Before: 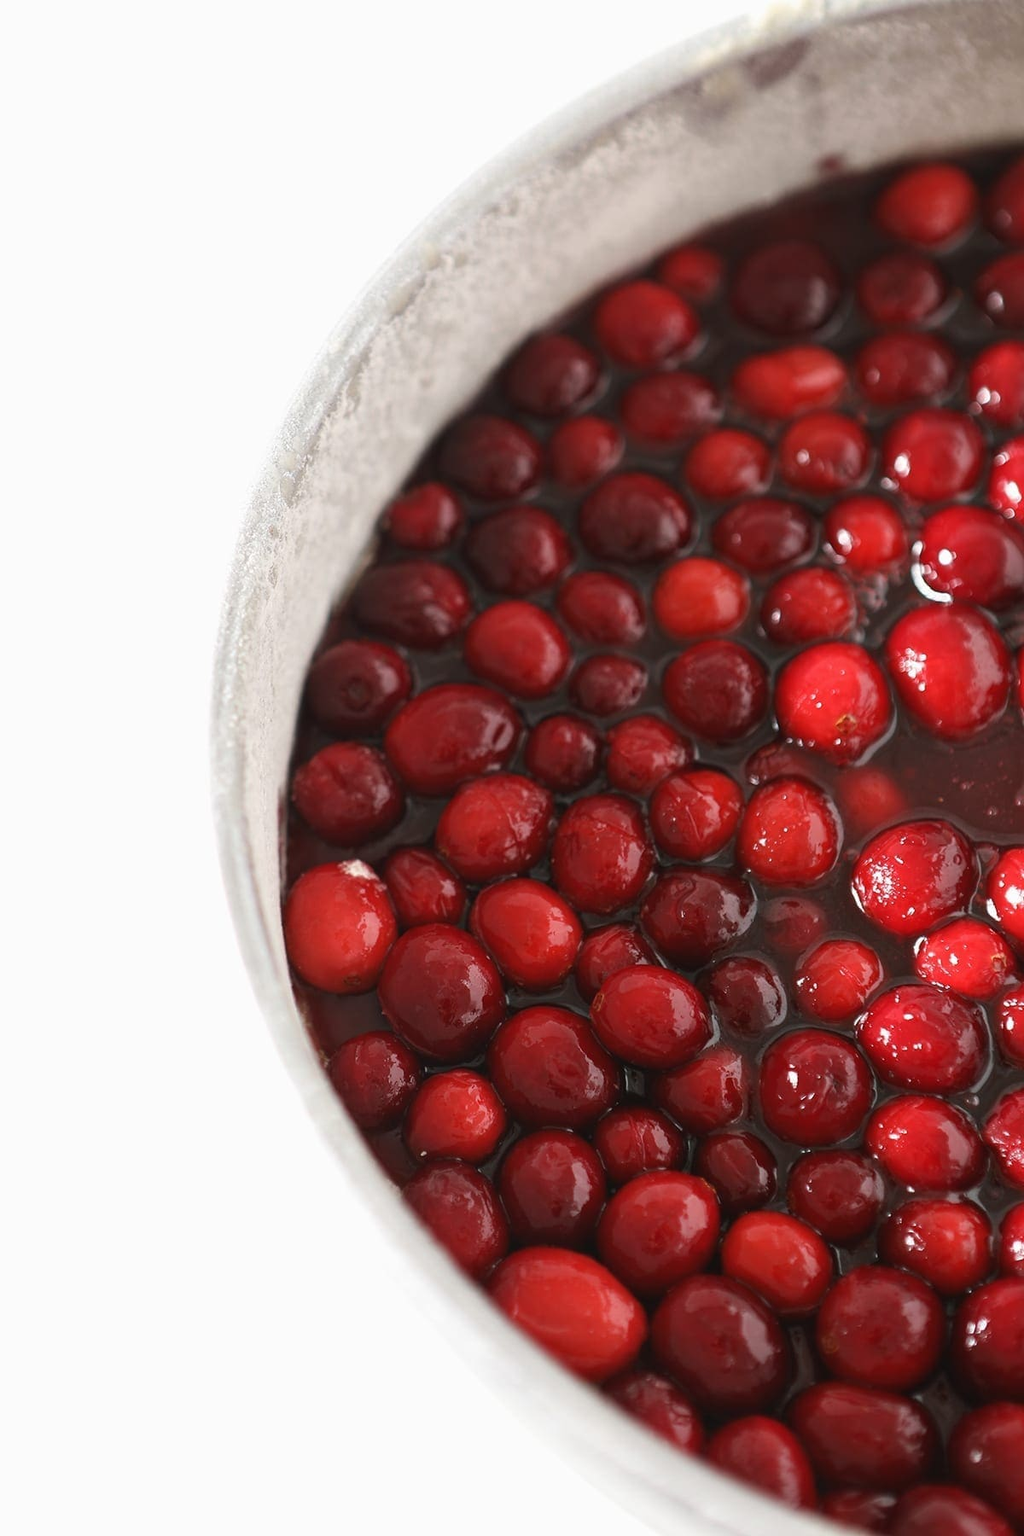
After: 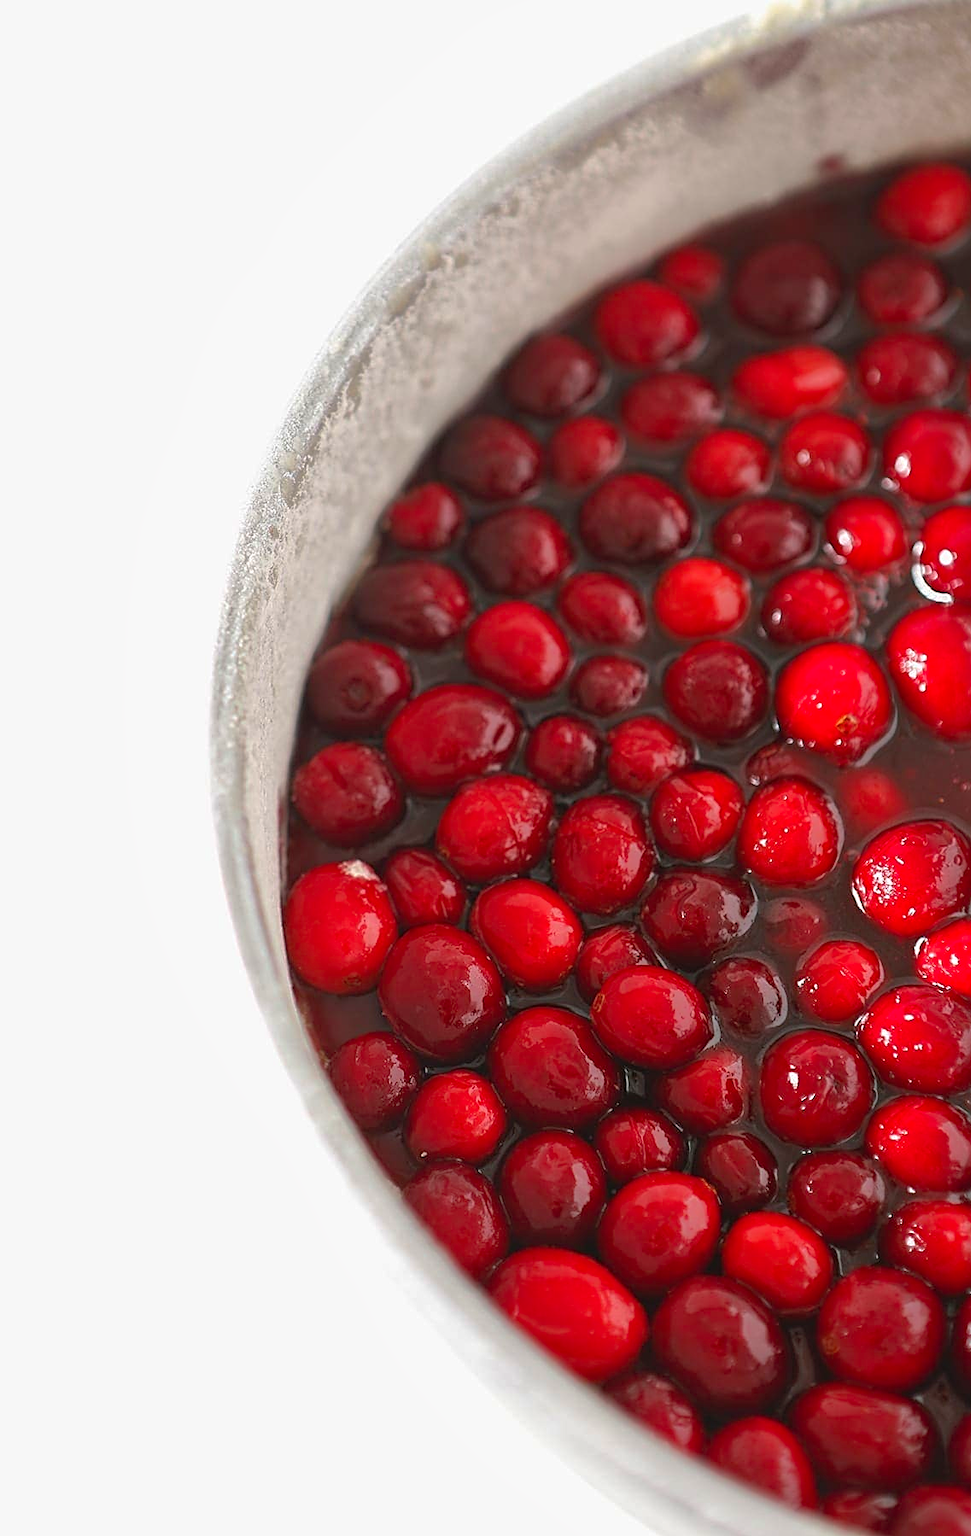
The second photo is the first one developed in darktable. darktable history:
contrast brightness saturation: saturation 0.183
sharpen: on, module defaults
crop and rotate: left 0%, right 5.098%
shadows and highlights: on, module defaults
color balance rgb: linear chroma grading › shadows -7.645%, linear chroma grading › global chroma 9.951%, perceptual saturation grading › global saturation 0.558%
